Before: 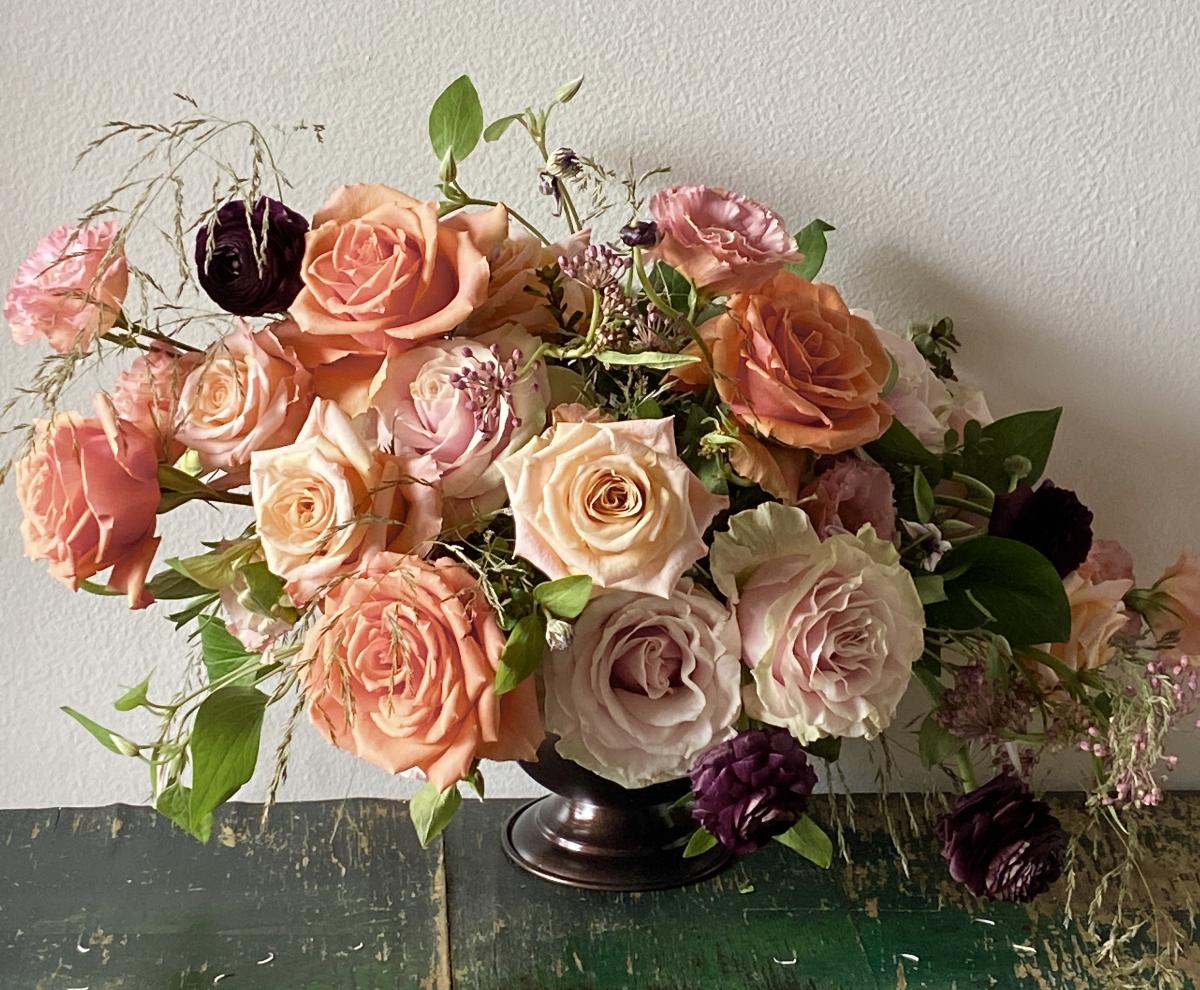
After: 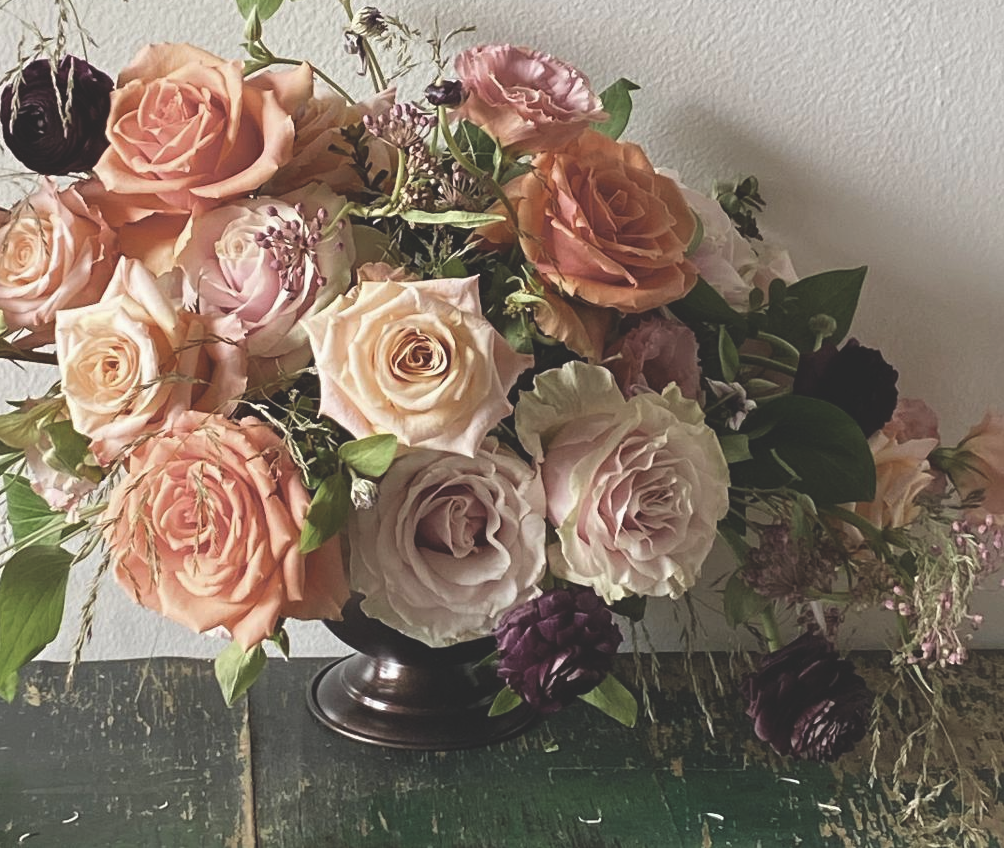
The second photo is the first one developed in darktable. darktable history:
exposure: black level correction -0.023, exposure -0.039 EV, compensate highlight preservation false
contrast brightness saturation: saturation -0.17
crop: left 16.315%, top 14.246%
